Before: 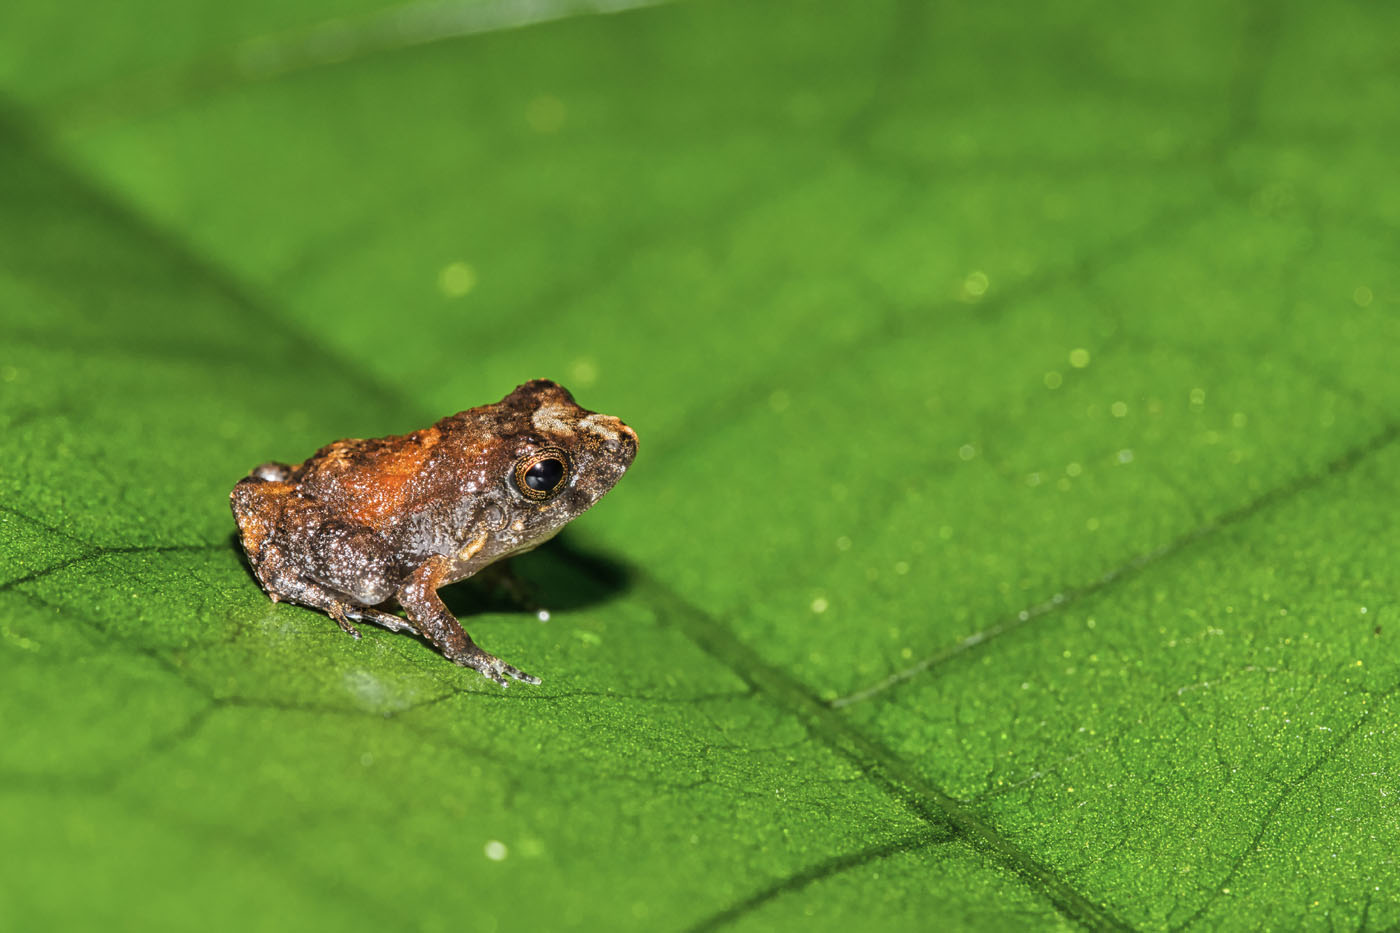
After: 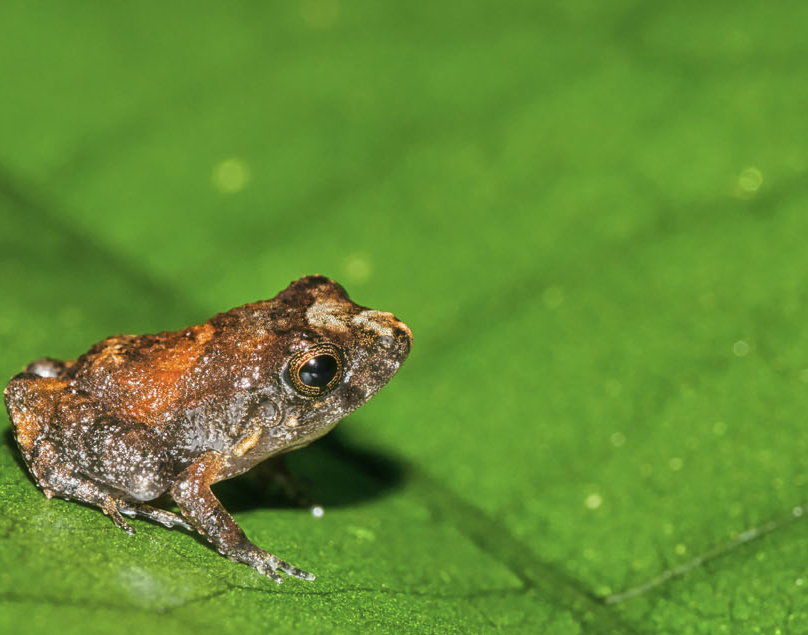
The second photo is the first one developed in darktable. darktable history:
shadows and highlights: soften with gaussian
crop: left 16.175%, top 11.228%, right 26.103%, bottom 20.709%
haze removal: strength -0.038, compatibility mode true, adaptive false
